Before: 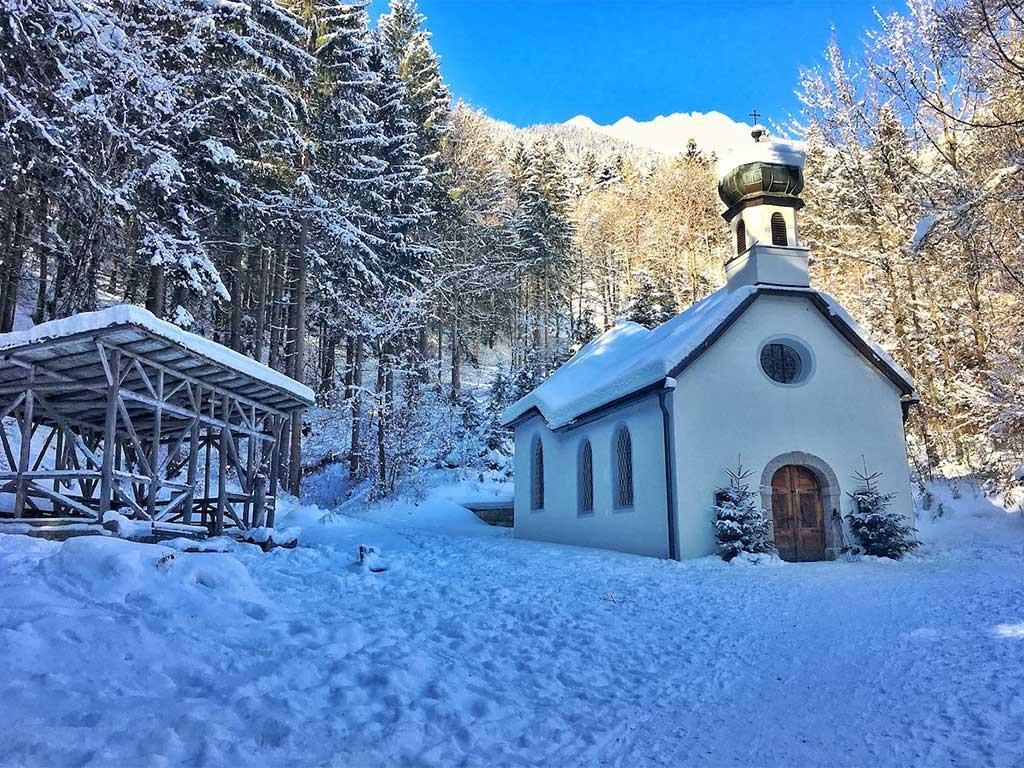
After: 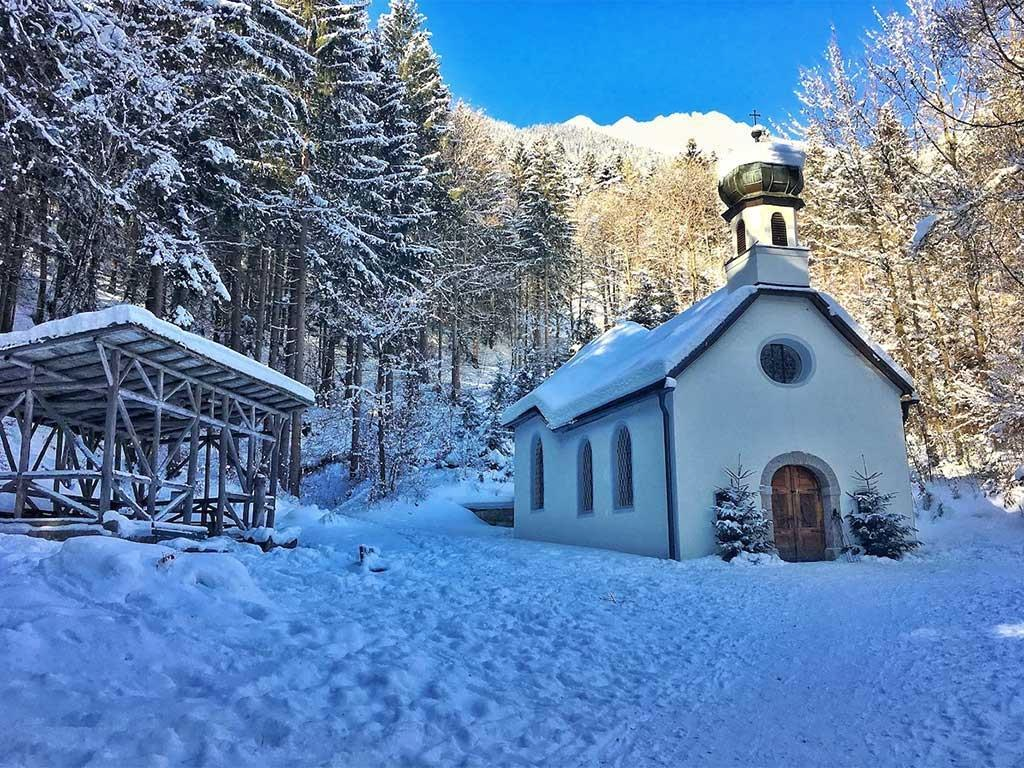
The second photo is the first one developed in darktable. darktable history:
base curve: curves: ch0 [(0, 0) (0.303, 0.277) (1, 1)]
tone equalizer: on, module defaults
